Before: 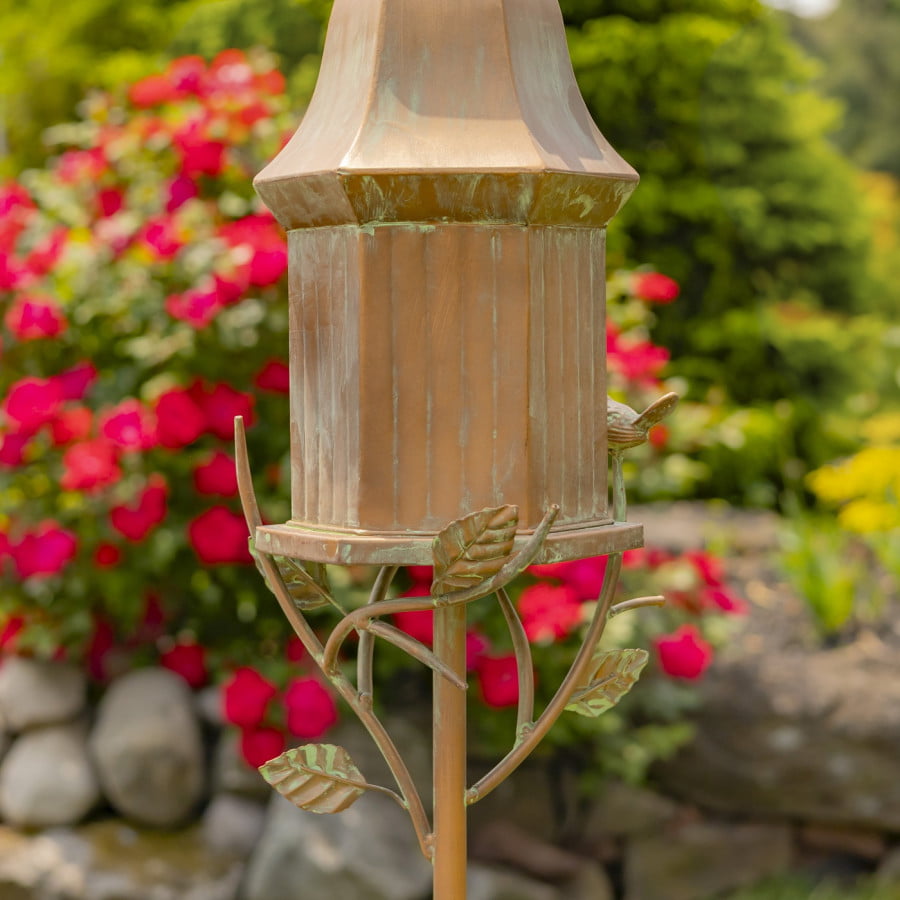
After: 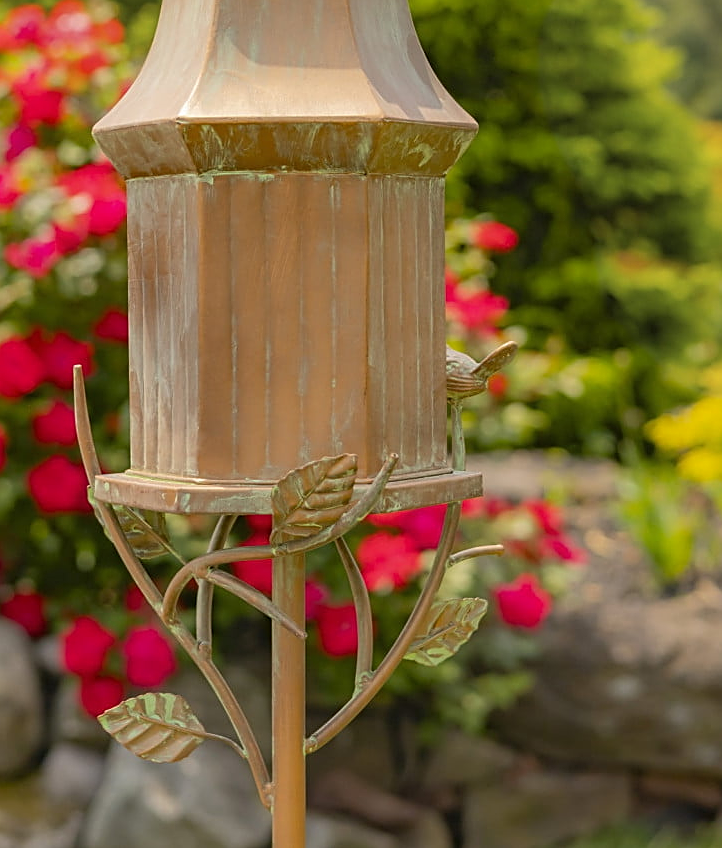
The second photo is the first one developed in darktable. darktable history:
sharpen: on, module defaults
contrast equalizer: y [[0.5, 0.5, 0.478, 0.5, 0.5, 0.5], [0.5 ×6], [0.5 ×6], [0 ×6], [0 ×6]]
crop and rotate: left 17.959%, top 5.771%, right 1.742%
